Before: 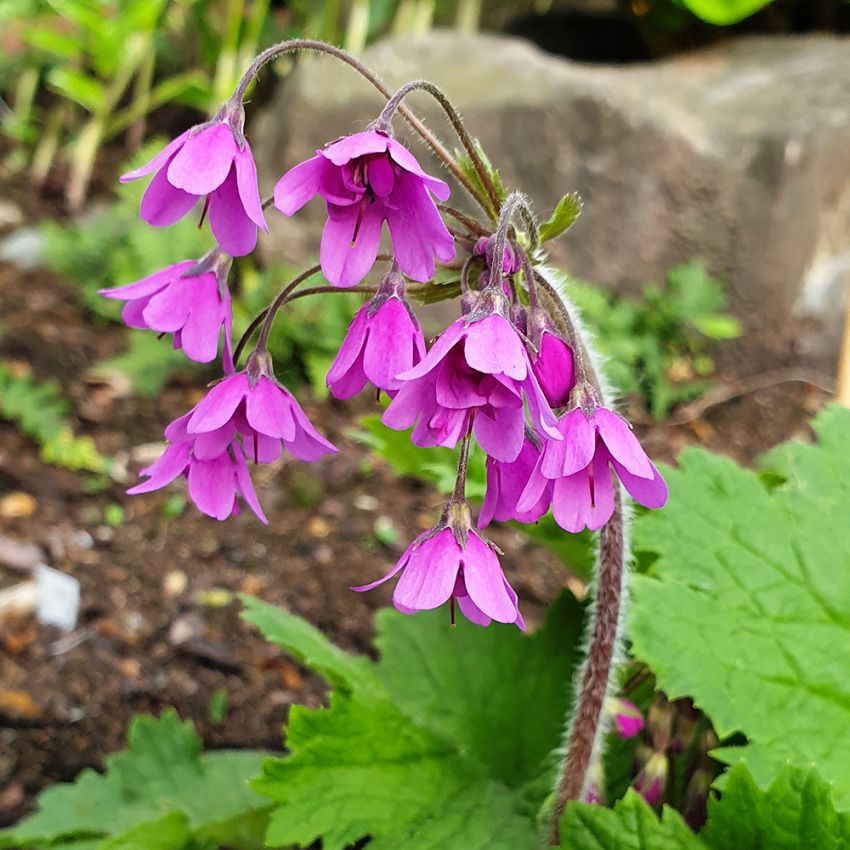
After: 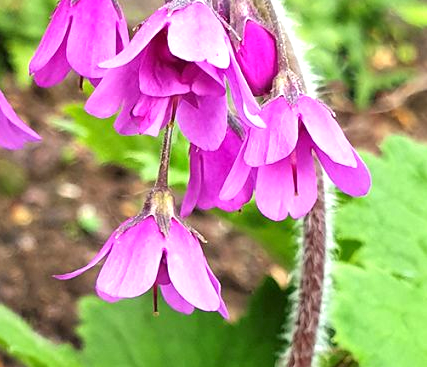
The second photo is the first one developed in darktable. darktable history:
crop: left 35.036%, top 36.711%, right 14.67%, bottom 20.065%
exposure: exposure 0.728 EV, compensate highlight preservation false
